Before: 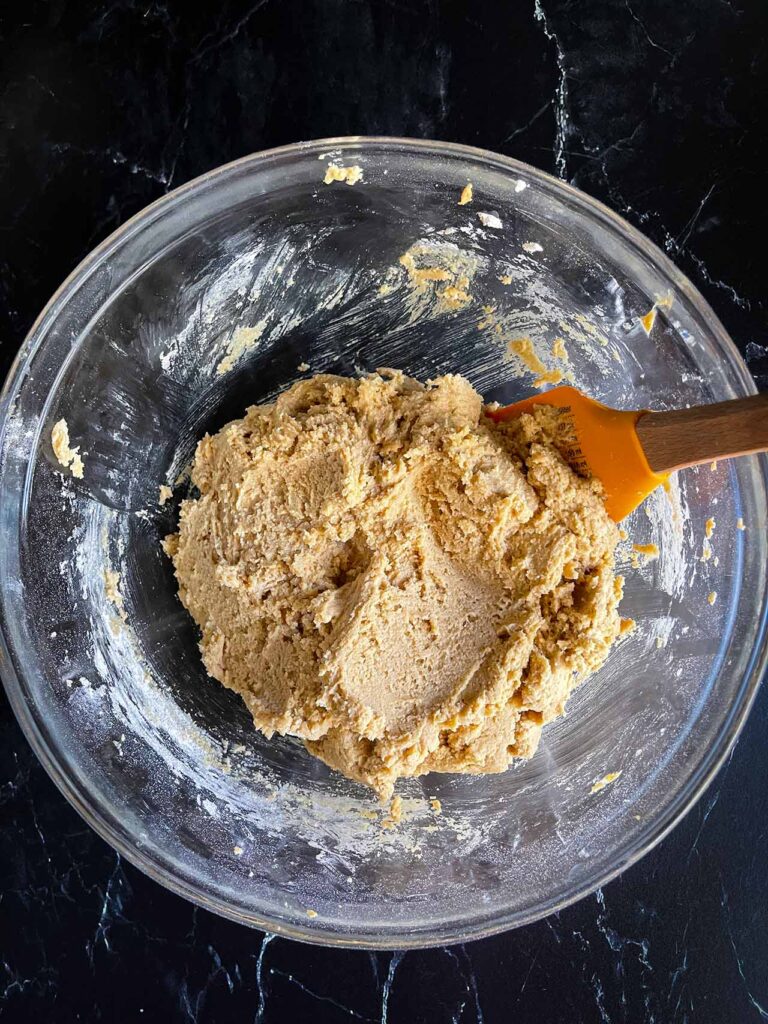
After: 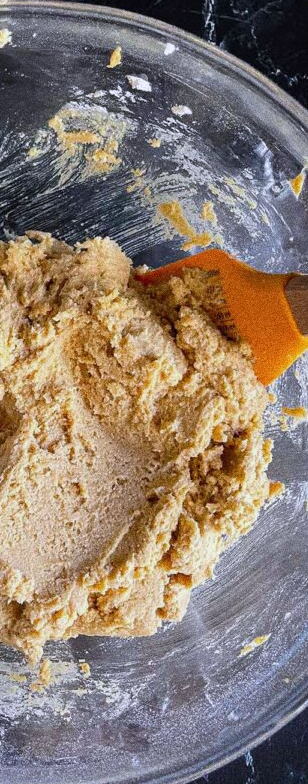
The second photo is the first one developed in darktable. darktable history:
crop: left 45.721%, top 13.393%, right 14.118%, bottom 10.01%
shadows and highlights: shadows 25, white point adjustment -3, highlights -30
color calibration: illuminant as shot in camera, x 0.358, y 0.373, temperature 4628.91 K
grain: coarseness 0.09 ISO, strength 40%
